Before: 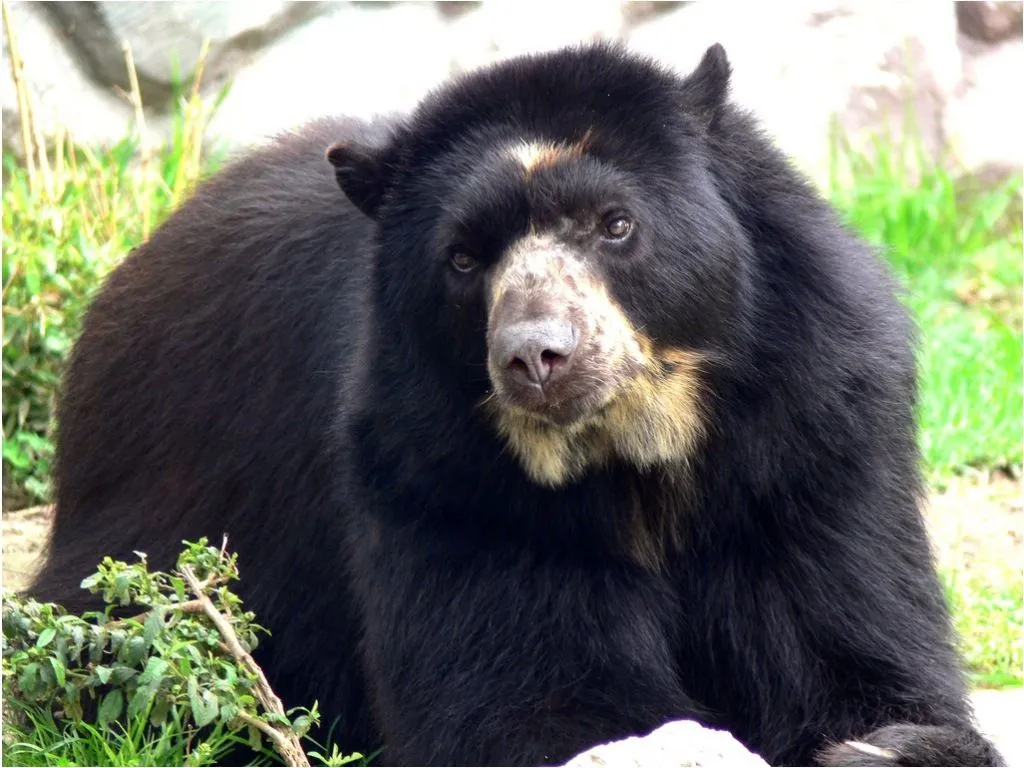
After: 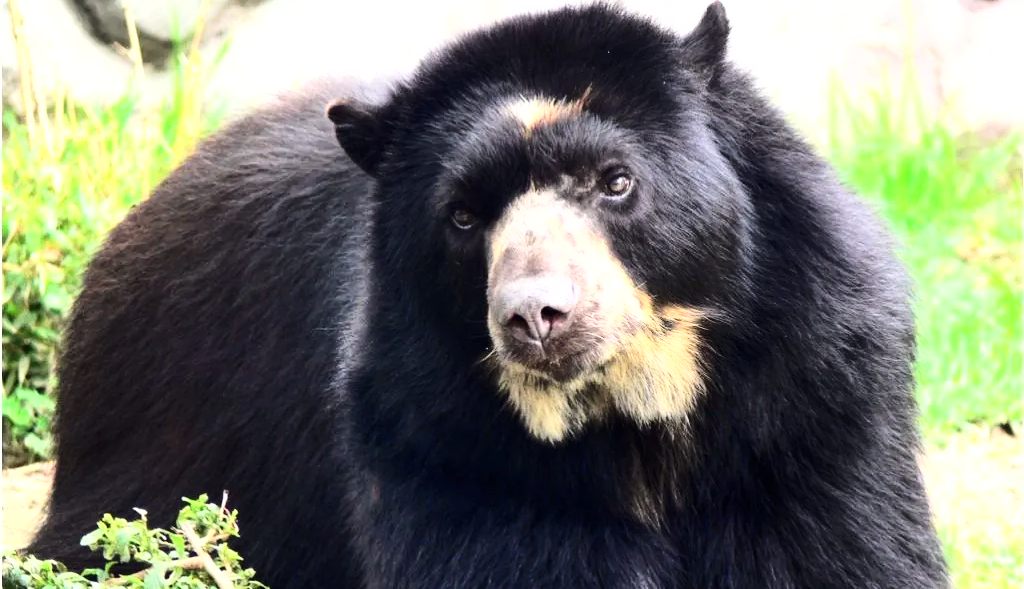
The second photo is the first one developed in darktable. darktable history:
tone equalizer: -8 EV -0.417 EV, -7 EV -0.389 EV, -6 EV -0.333 EV, -5 EV -0.222 EV, -3 EV 0.222 EV, -2 EV 0.333 EV, -1 EV 0.389 EV, +0 EV 0.417 EV, edges refinement/feathering 500, mask exposure compensation -1.57 EV, preserve details no
crop: top 5.667%, bottom 17.637%
base curve: curves: ch0 [(0, 0) (0.028, 0.03) (0.121, 0.232) (0.46, 0.748) (0.859, 0.968) (1, 1)]
shadows and highlights: highlights color adjustment 0%, low approximation 0.01, soften with gaussian
